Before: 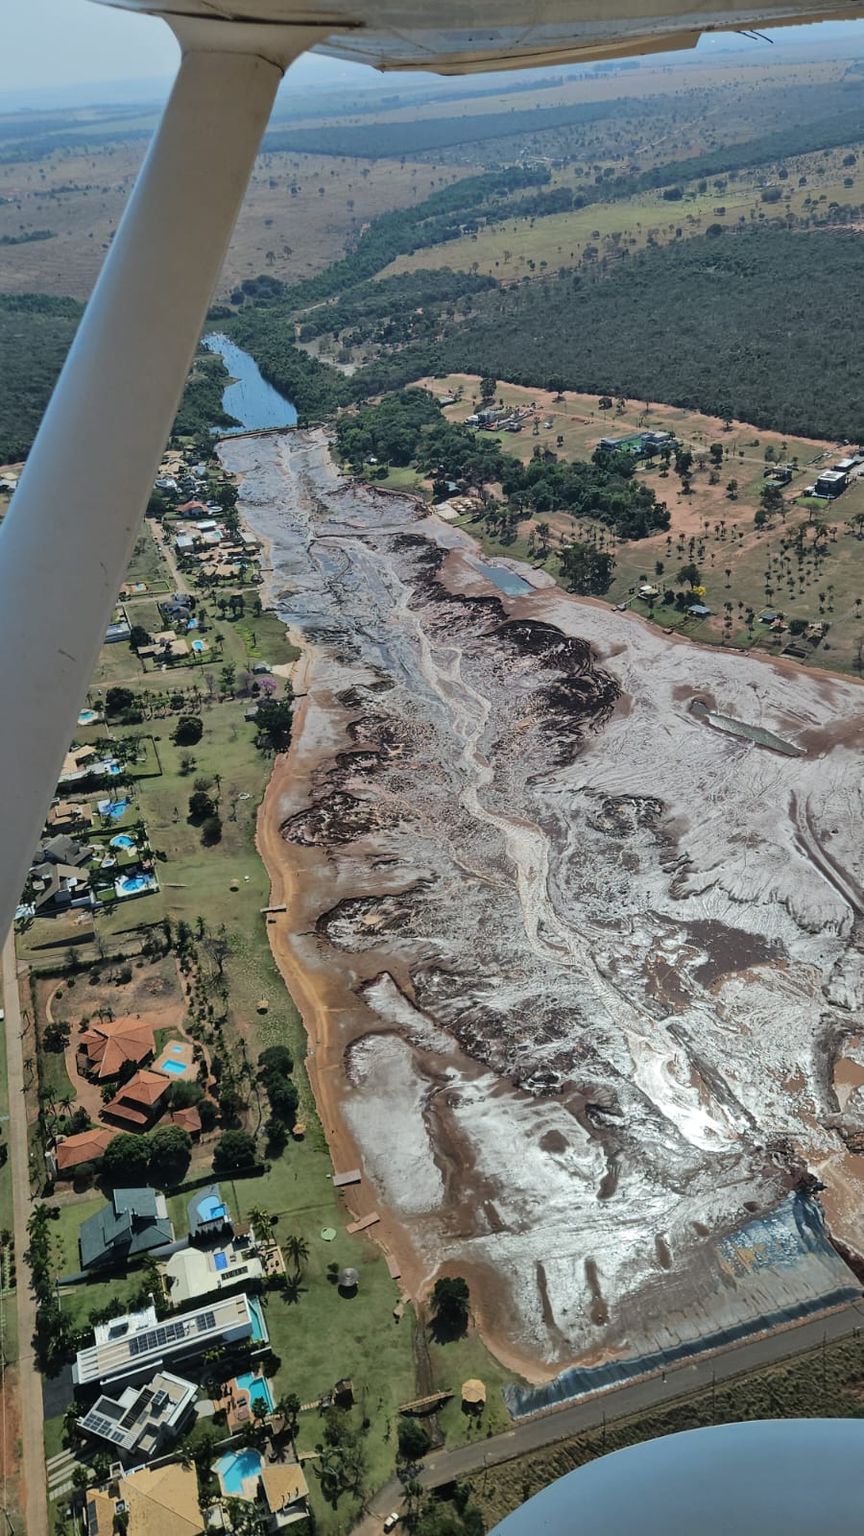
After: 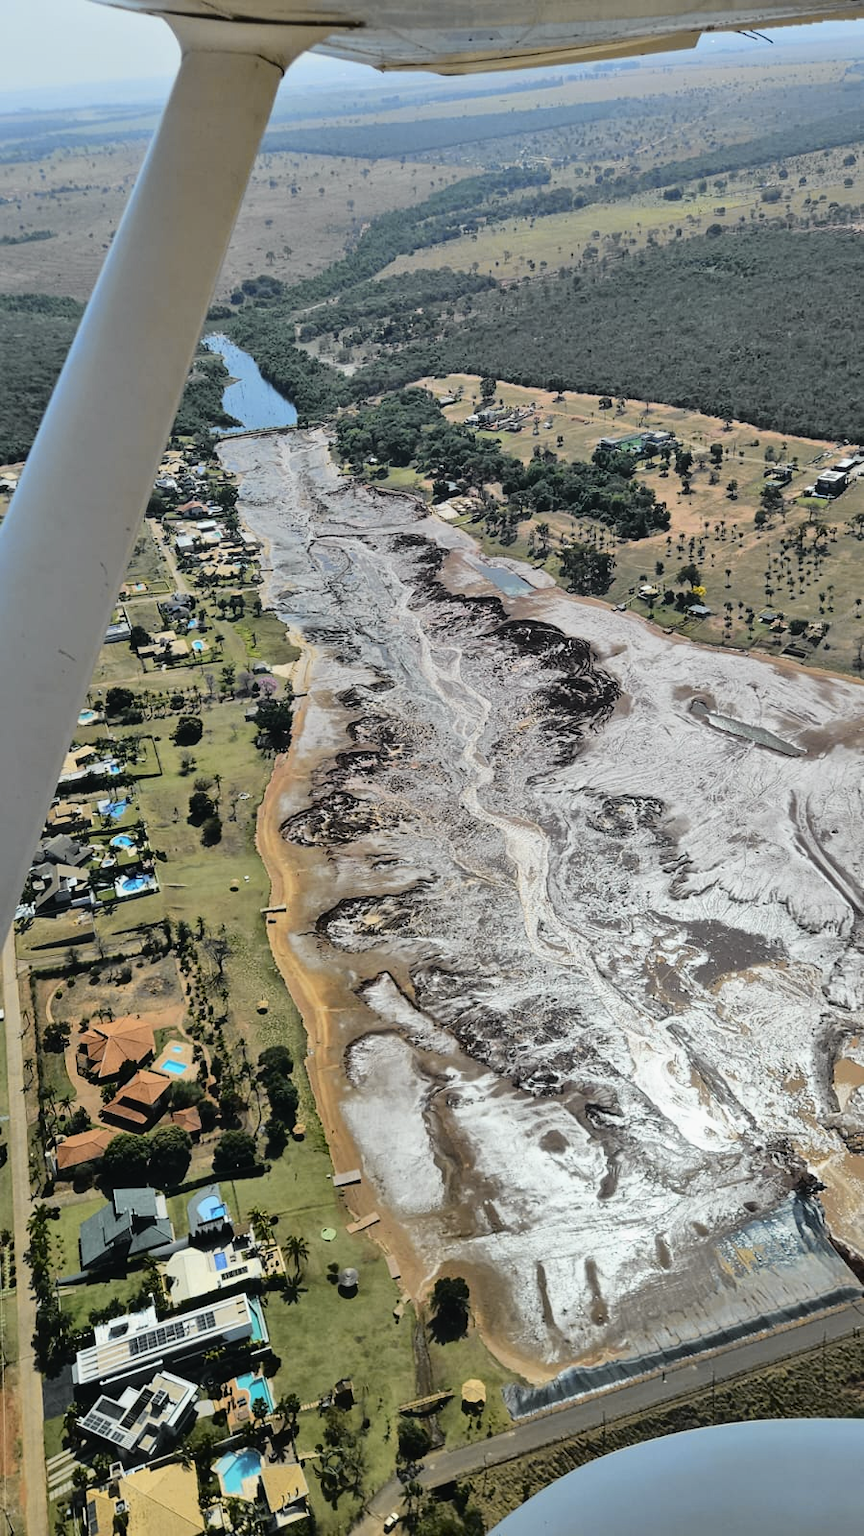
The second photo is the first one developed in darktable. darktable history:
tone curve: curves: ch0 [(0, 0.013) (0.129, 0.1) (0.327, 0.382) (0.489, 0.573) (0.66, 0.748) (0.858, 0.926) (1, 0.977)]; ch1 [(0, 0) (0.353, 0.344) (0.45, 0.46) (0.498, 0.498) (0.521, 0.512) (0.563, 0.559) (0.592, 0.578) (0.647, 0.657) (1, 1)]; ch2 [(0, 0) (0.333, 0.346) (0.375, 0.375) (0.424, 0.43) (0.476, 0.492) (0.502, 0.502) (0.524, 0.531) (0.579, 0.61) (0.612, 0.644) (0.66, 0.715) (1, 1)], color space Lab, independent channels, preserve colors none
